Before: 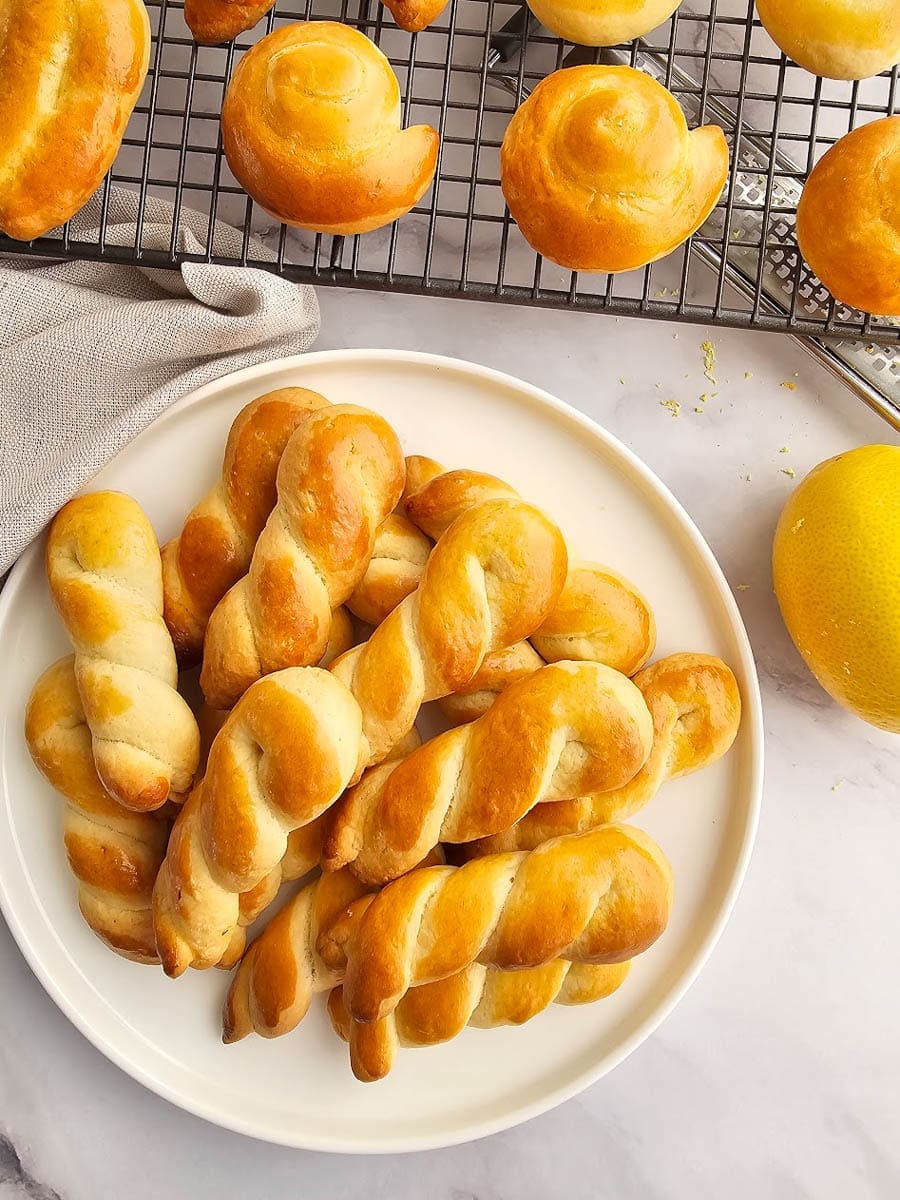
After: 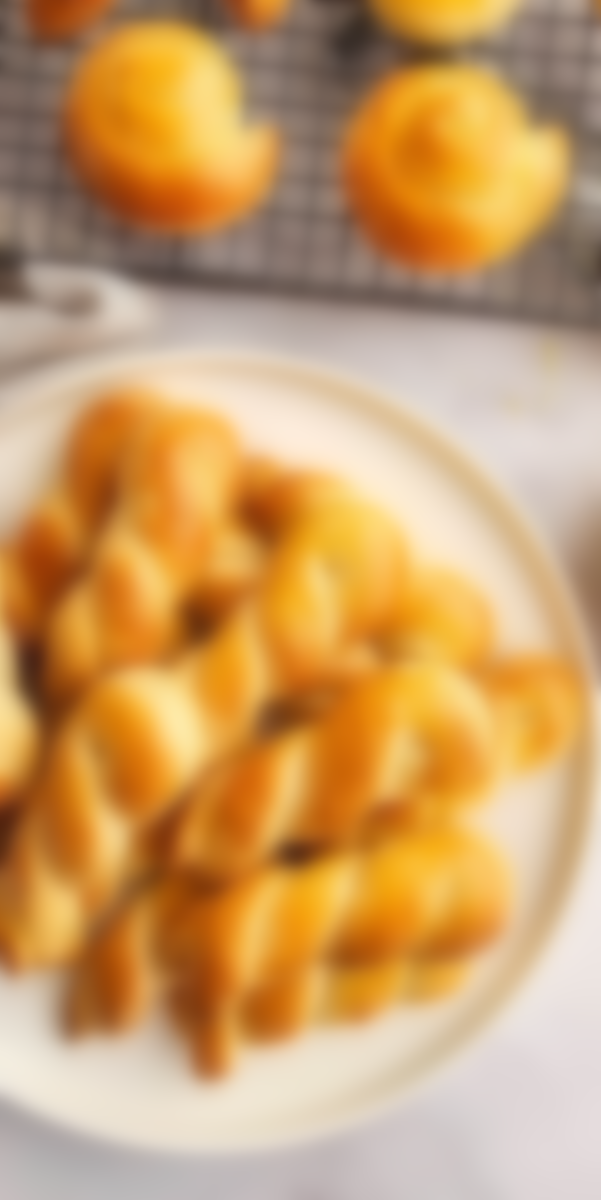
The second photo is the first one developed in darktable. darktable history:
sharpen: on, module defaults
crop and rotate: left 17.732%, right 15.423%
lowpass: on, module defaults
white balance: red 1, blue 1
